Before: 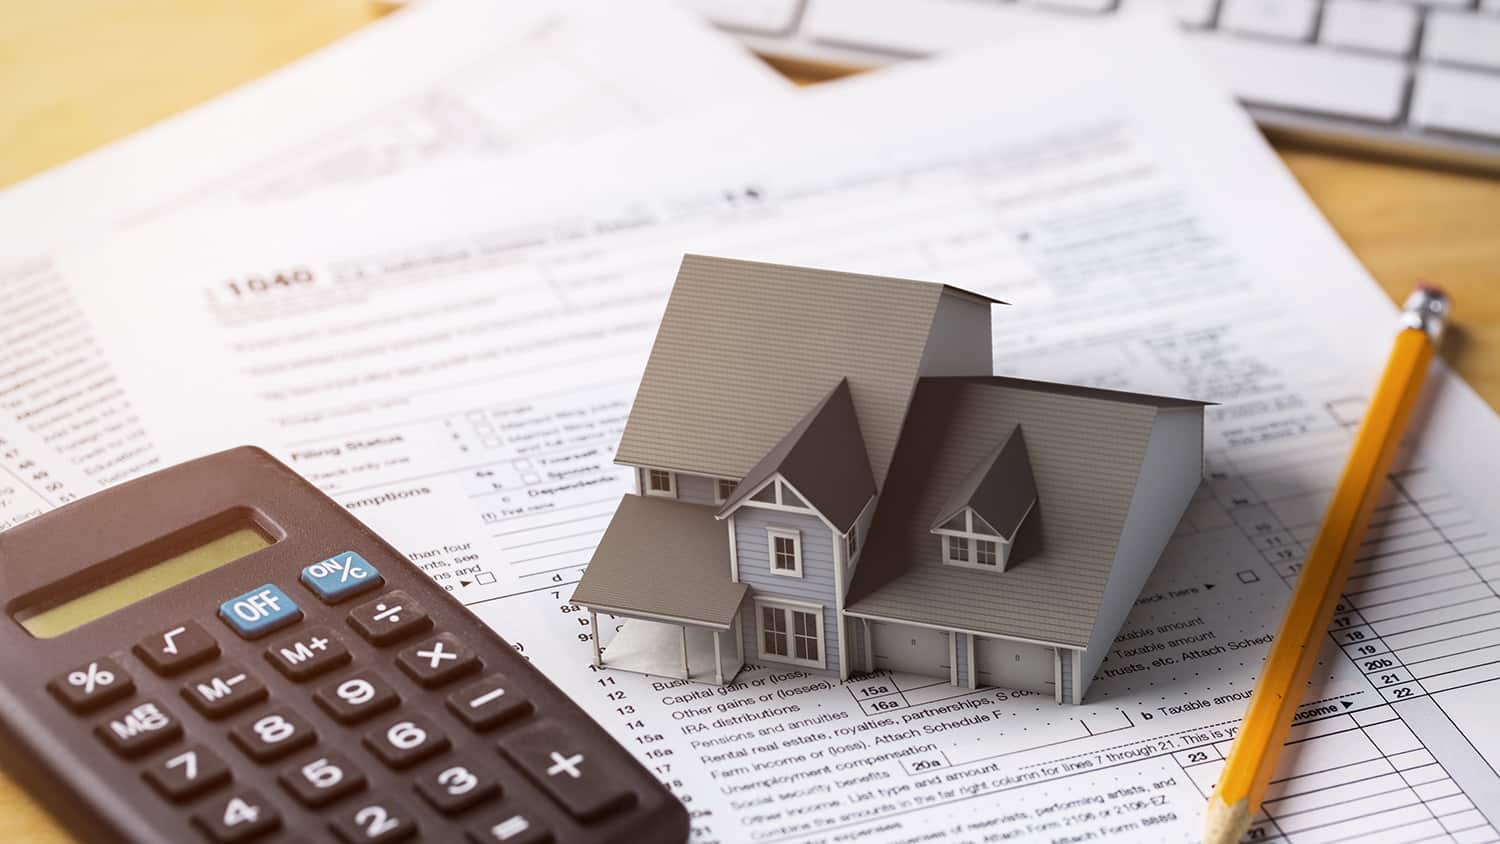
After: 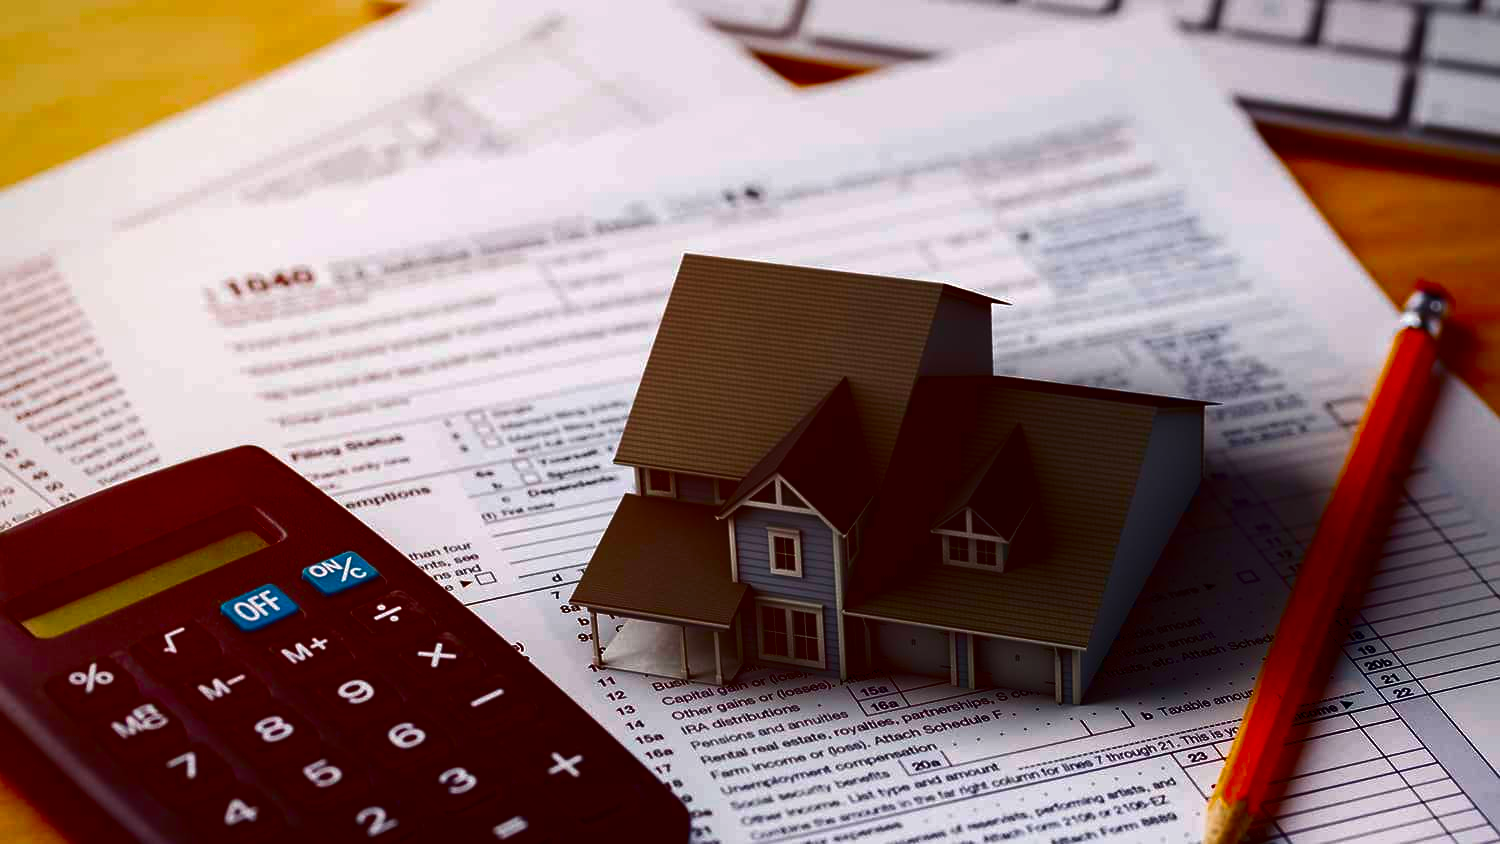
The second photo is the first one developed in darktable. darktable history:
contrast brightness saturation: brightness -0.99, saturation 1
